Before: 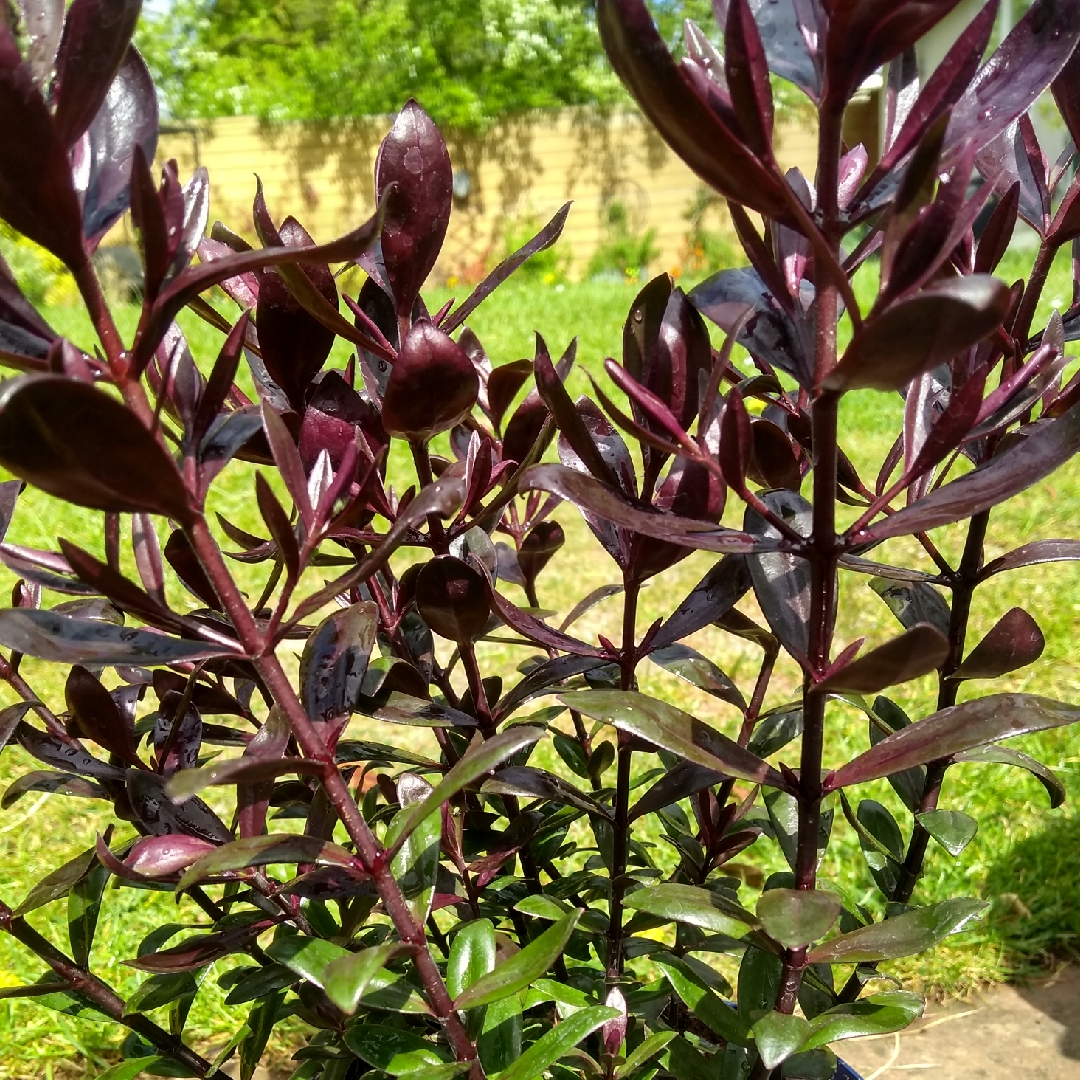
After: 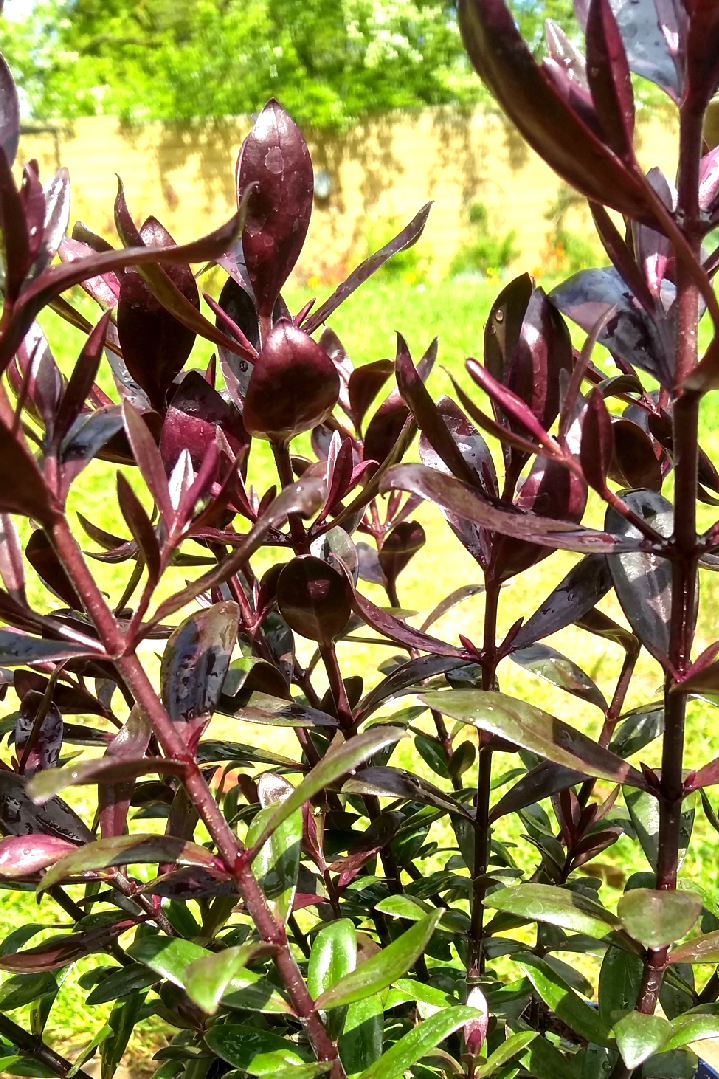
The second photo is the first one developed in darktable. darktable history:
crop and rotate: left 12.897%, right 20.476%
exposure: black level correction 0, exposure 0.703 EV, compensate highlight preservation false
